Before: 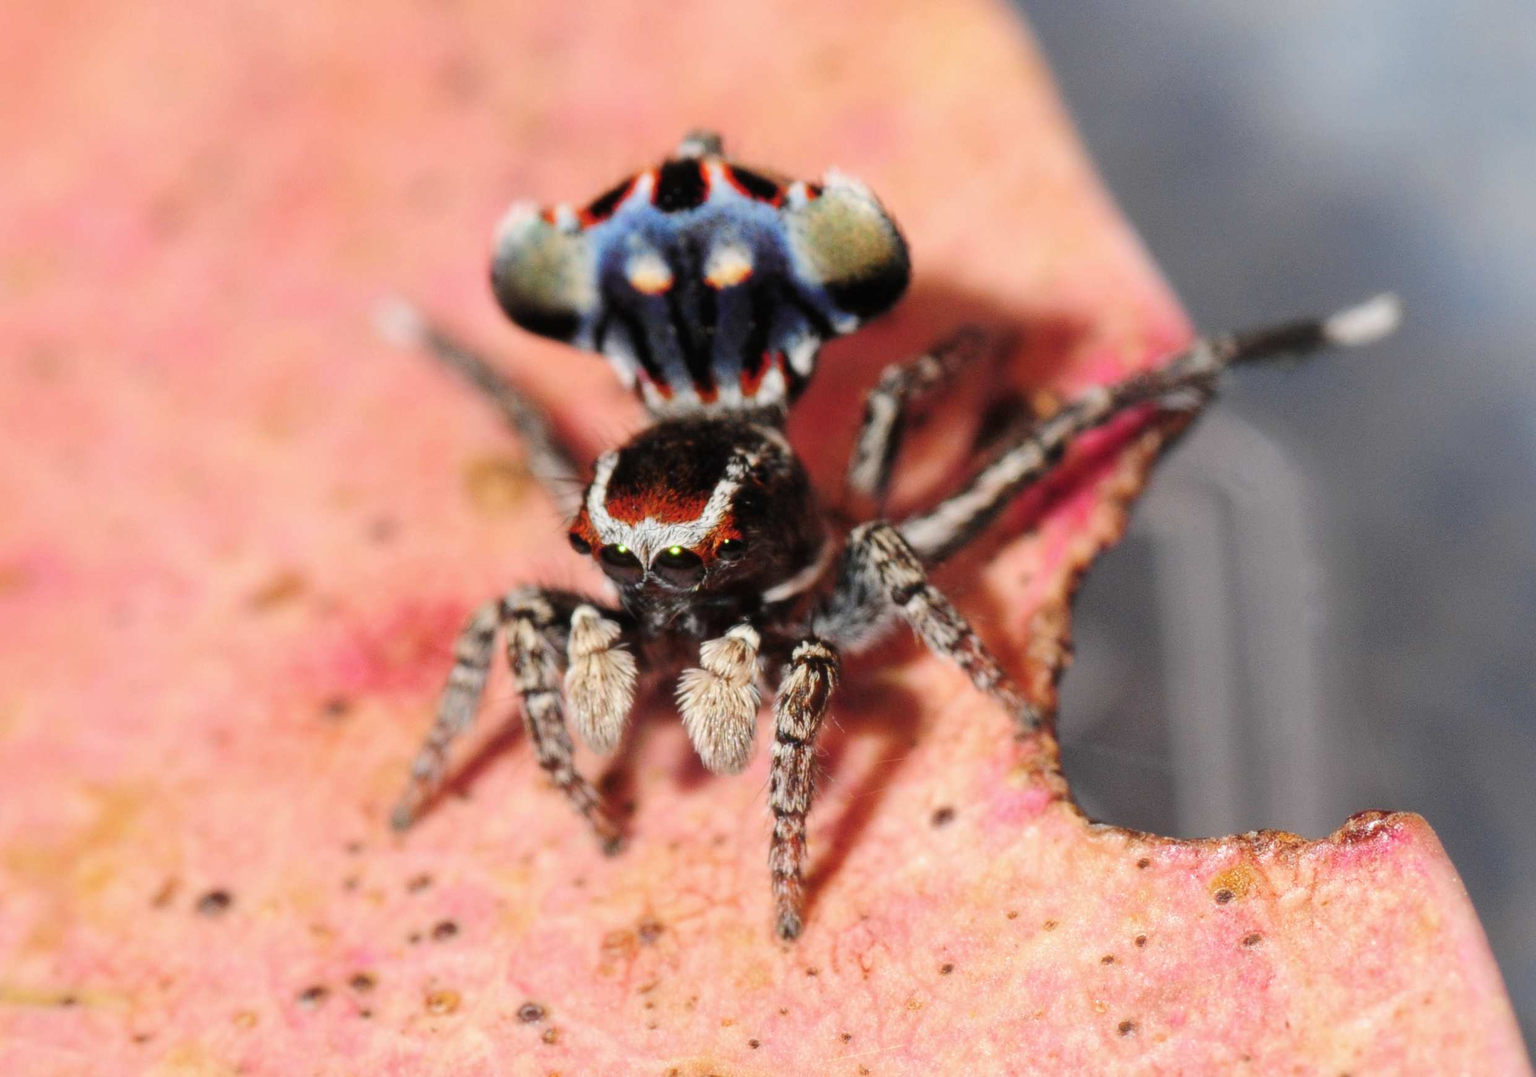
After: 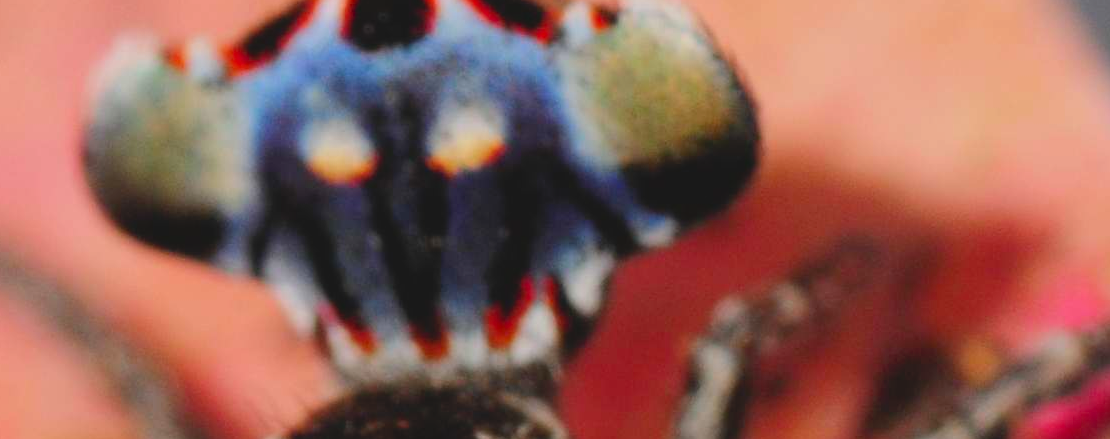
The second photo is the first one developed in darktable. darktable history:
contrast brightness saturation: contrast -0.172, saturation 0.188
exposure: black level correction 0.002, exposure -0.1 EV, compensate highlight preservation false
crop: left 28.663%, top 16.816%, right 26.596%, bottom 57.932%
